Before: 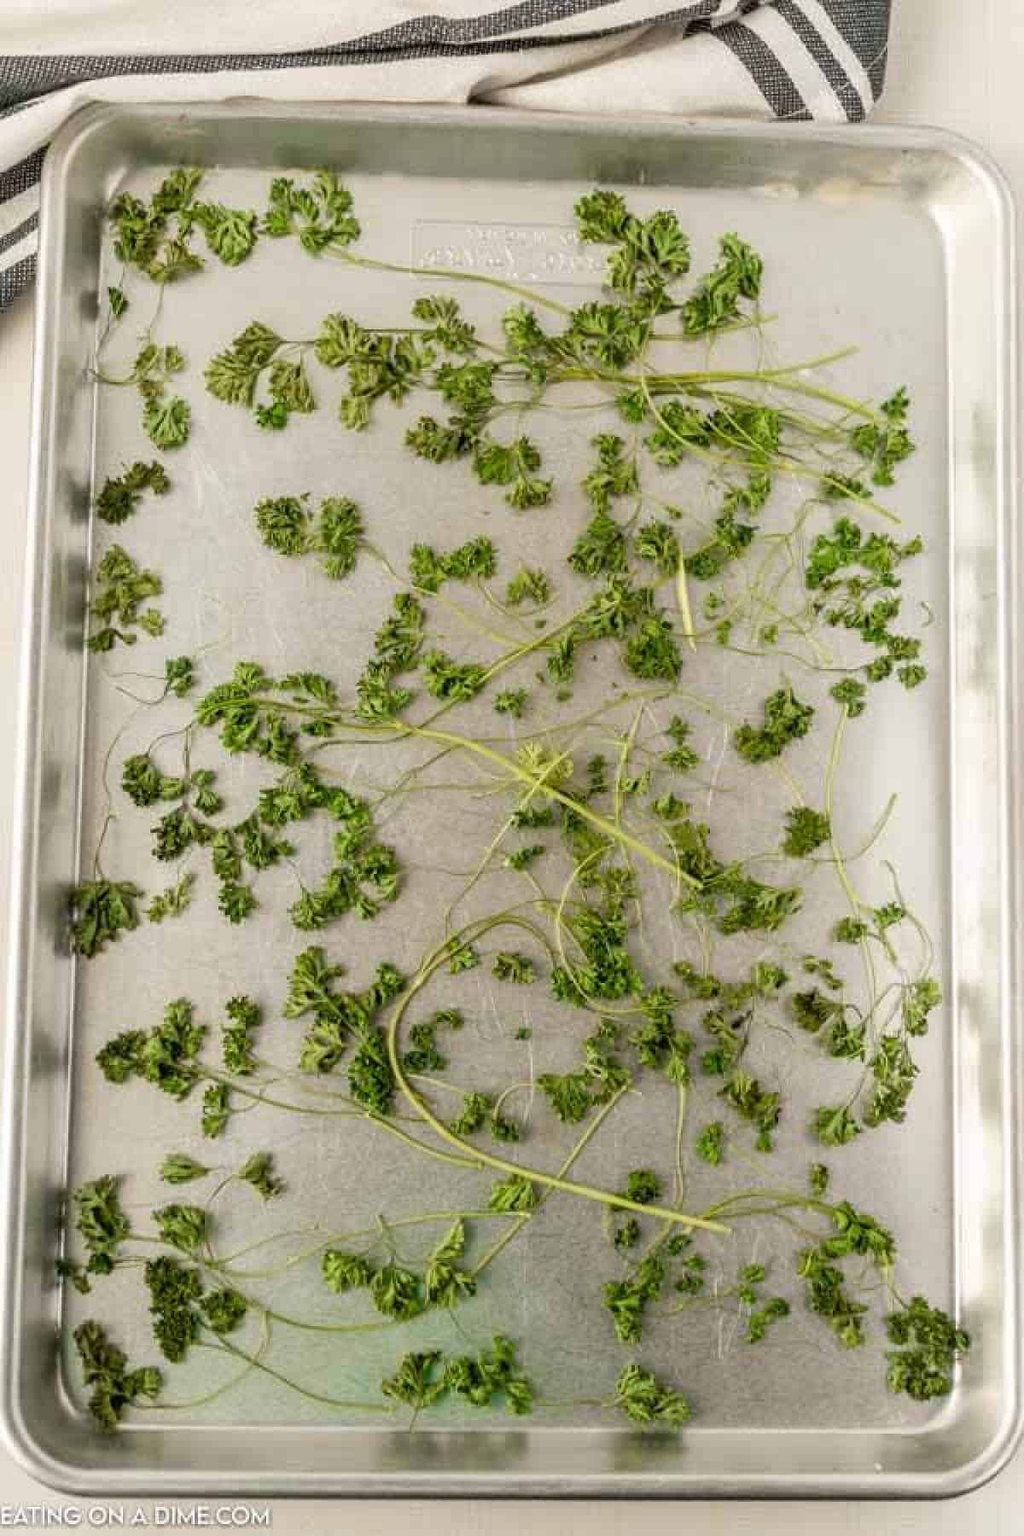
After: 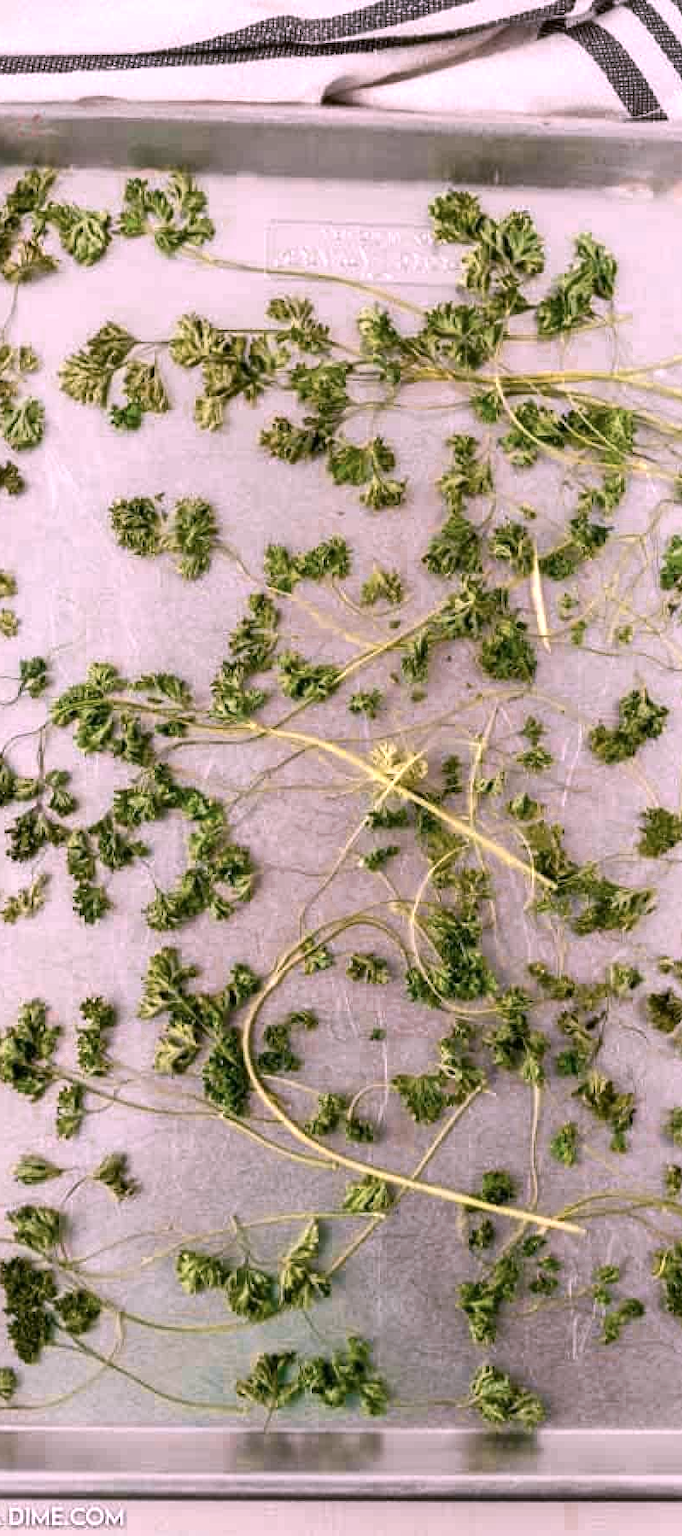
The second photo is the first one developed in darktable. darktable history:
color zones: curves: ch0 [(0.018, 0.548) (0.197, 0.654) (0.425, 0.447) (0.605, 0.658) (0.732, 0.579)]; ch1 [(0.105, 0.531) (0.224, 0.531) (0.386, 0.39) (0.618, 0.456) (0.732, 0.456) (0.956, 0.421)]; ch2 [(0.039, 0.583) (0.215, 0.465) (0.399, 0.544) (0.465, 0.548) (0.614, 0.447) (0.724, 0.43) (0.882, 0.623) (0.956, 0.632)]
color correction: highlights a* 15.85, highlights b* -20.28
crop and rotate: left 14.317%, right 19.082%
exposure: compensate highlight preservation false
base curve: curves: ch0 [(0, 0) (0.303, 0.277) (1, 1)], preserve colors none
contrast brightness saturation: contrast 0.148, brightness -0.013, saturation 0.103
